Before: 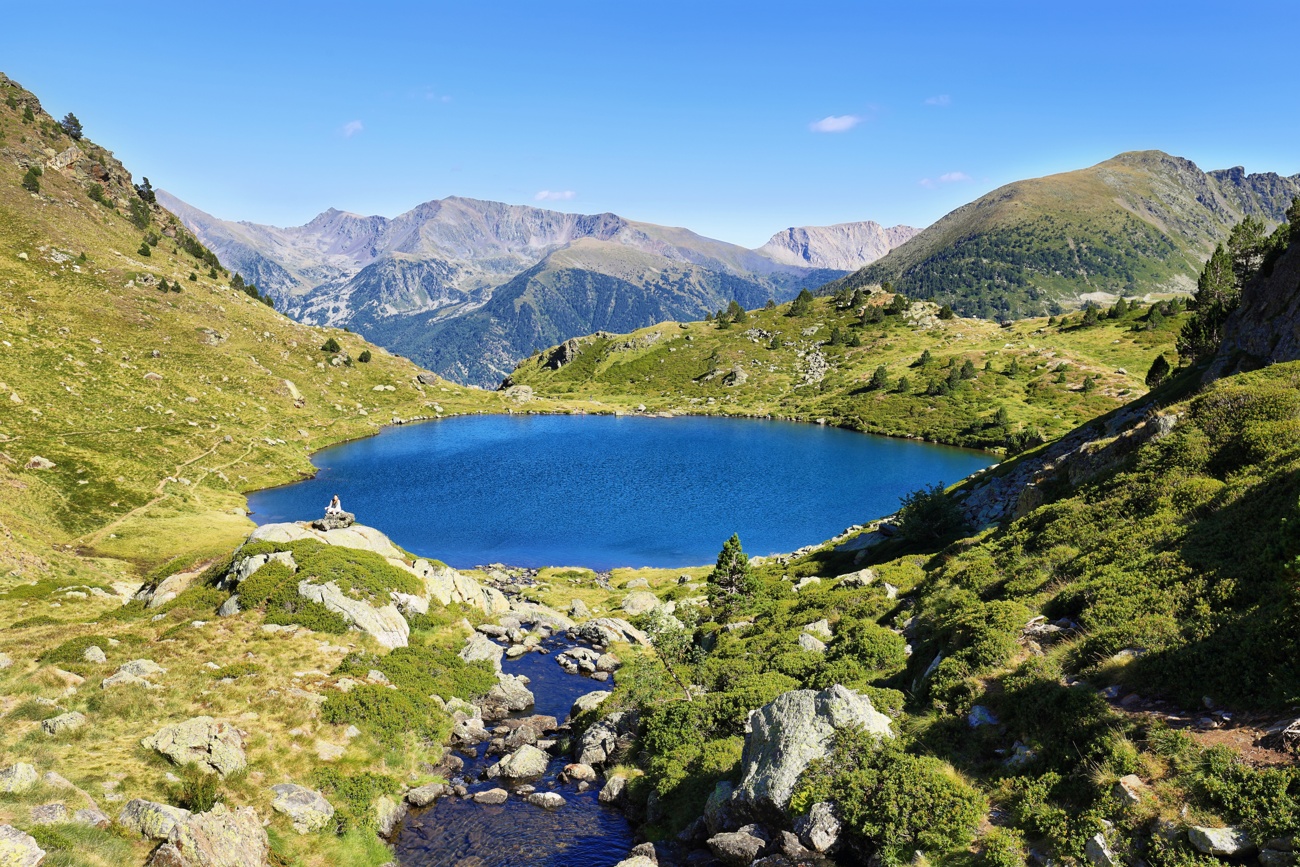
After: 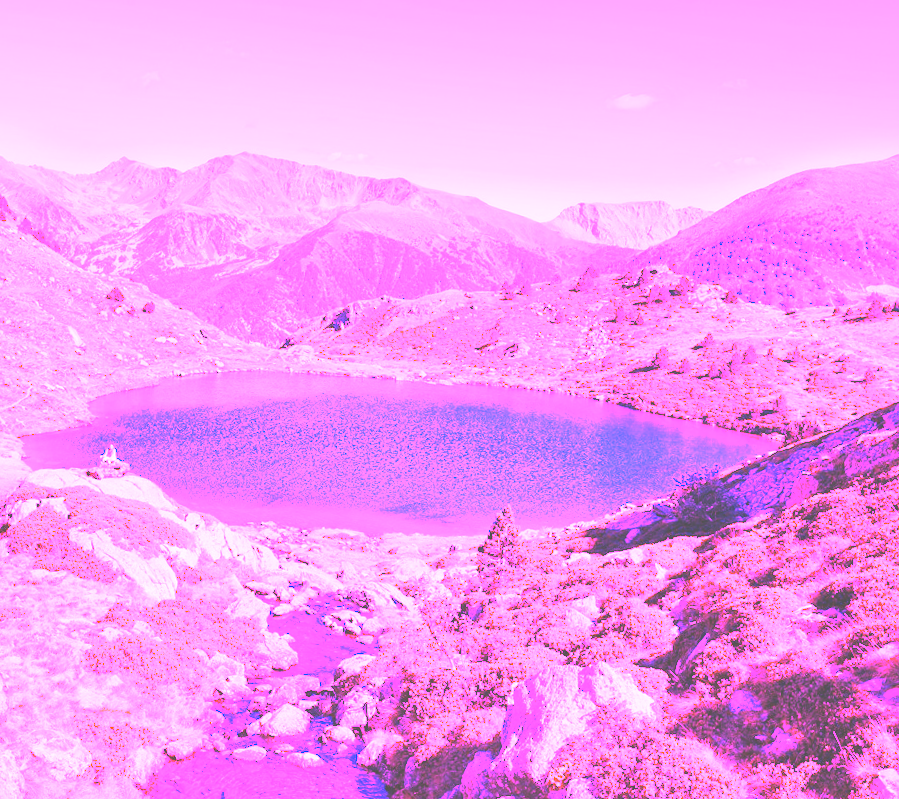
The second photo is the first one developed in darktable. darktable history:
white balance: red 8, blue 8
levels: mode automatic
exposure: black level correction -0.087, compensate highlight preservation false
crop and rotate: angle -3.27°, left 14.277%, top 0.028%, right 10.766%, bottom 0.028%
